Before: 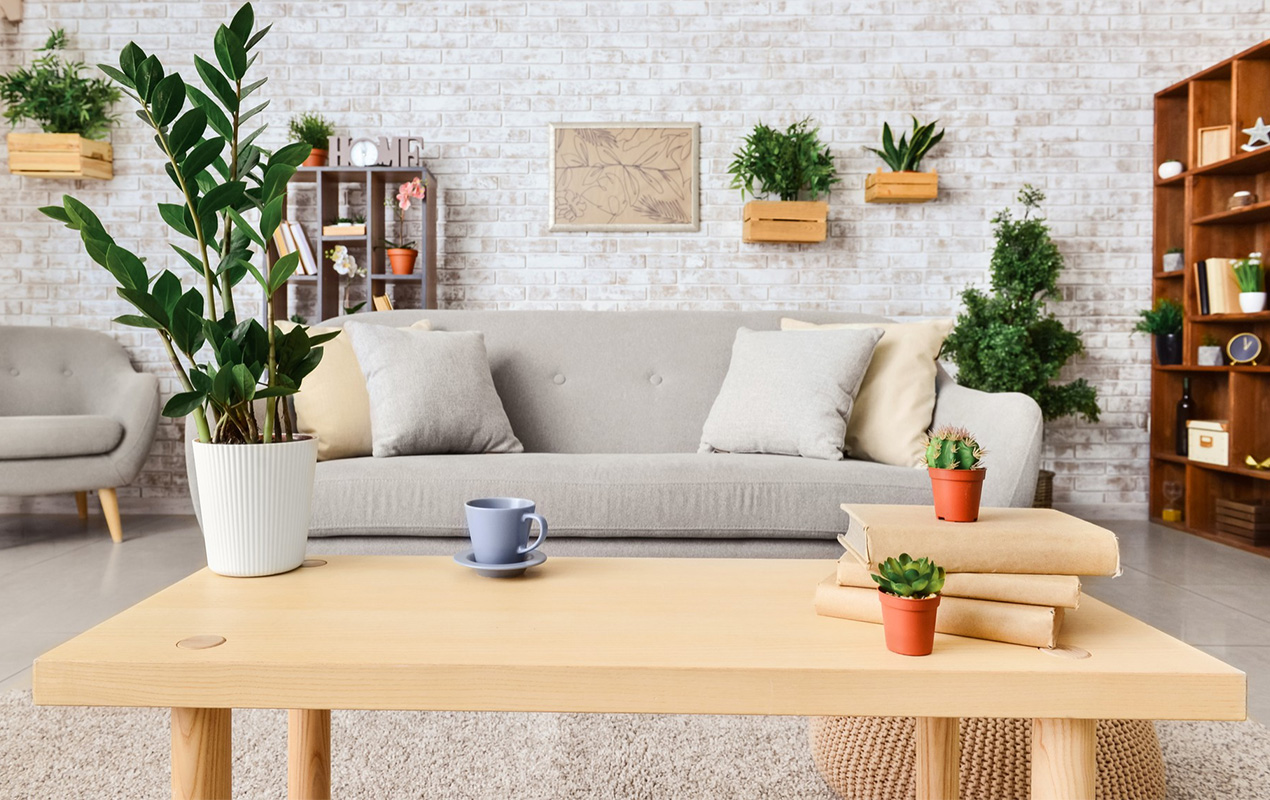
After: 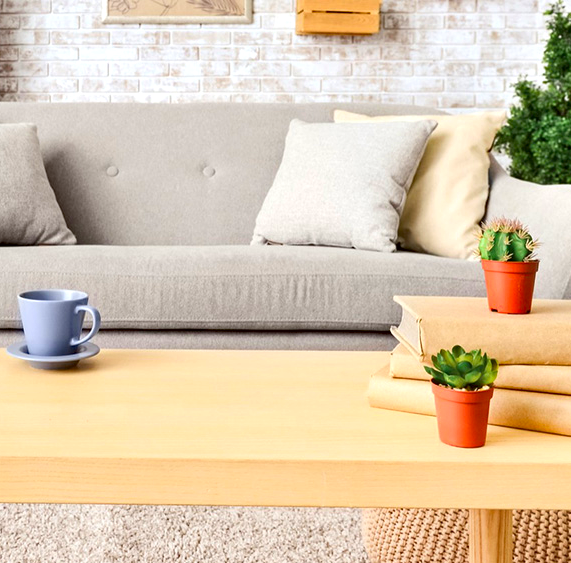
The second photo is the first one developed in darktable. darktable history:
crop: left 35.268%, top 26.065%, right 19.754%, bottom 3.453%
haze removal: compatibility mode true, adaptive false
contrast brightness saturation: contrast 0.04, saturation 0.15
exposure: black level correction 0.002, exposure 0.297 EV, compensate exposure bias true, compensate highlight preservation false
